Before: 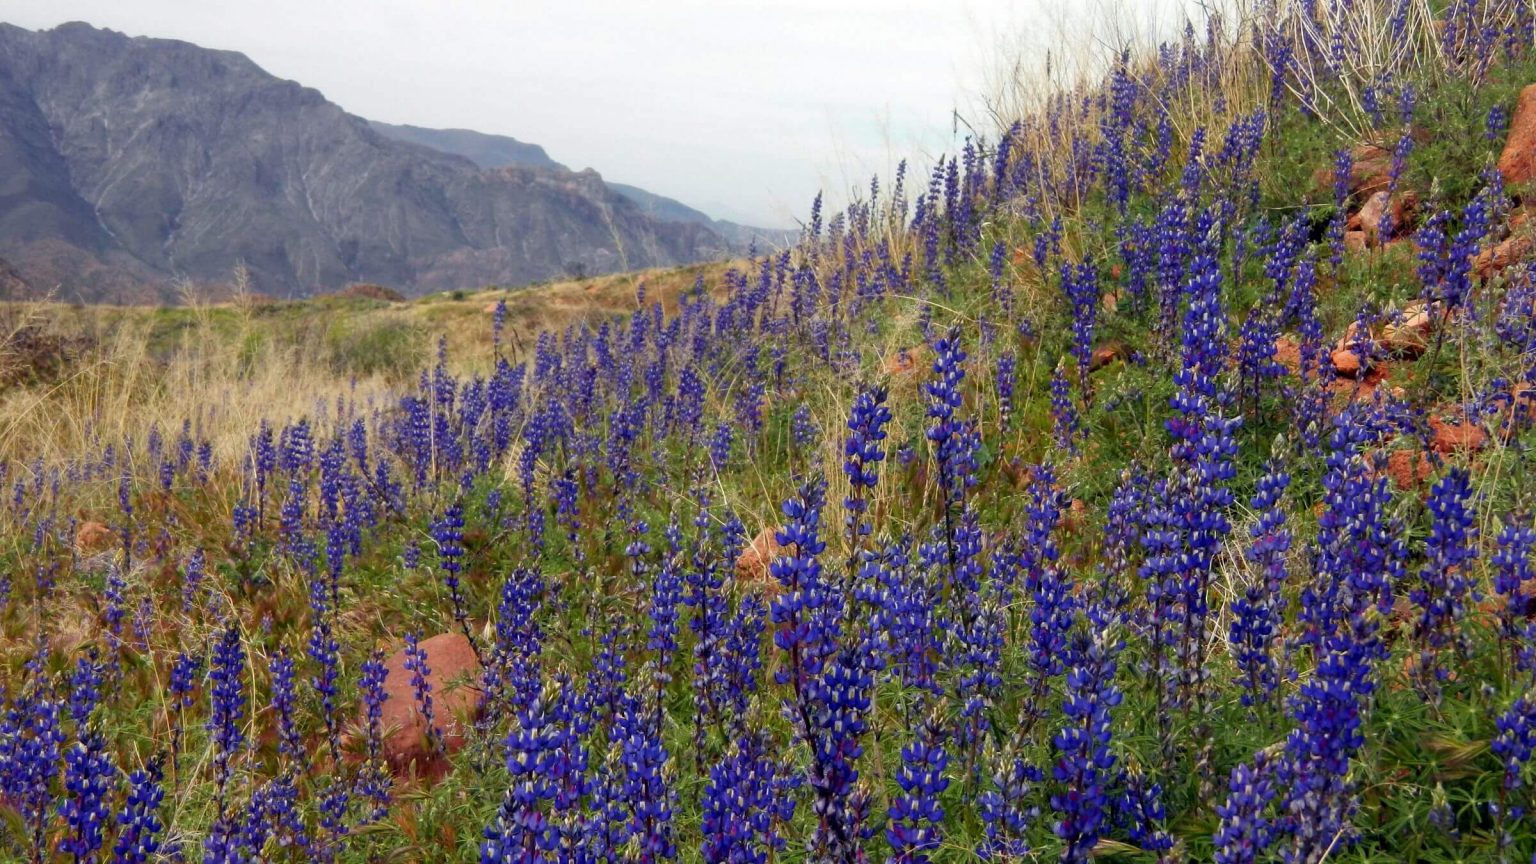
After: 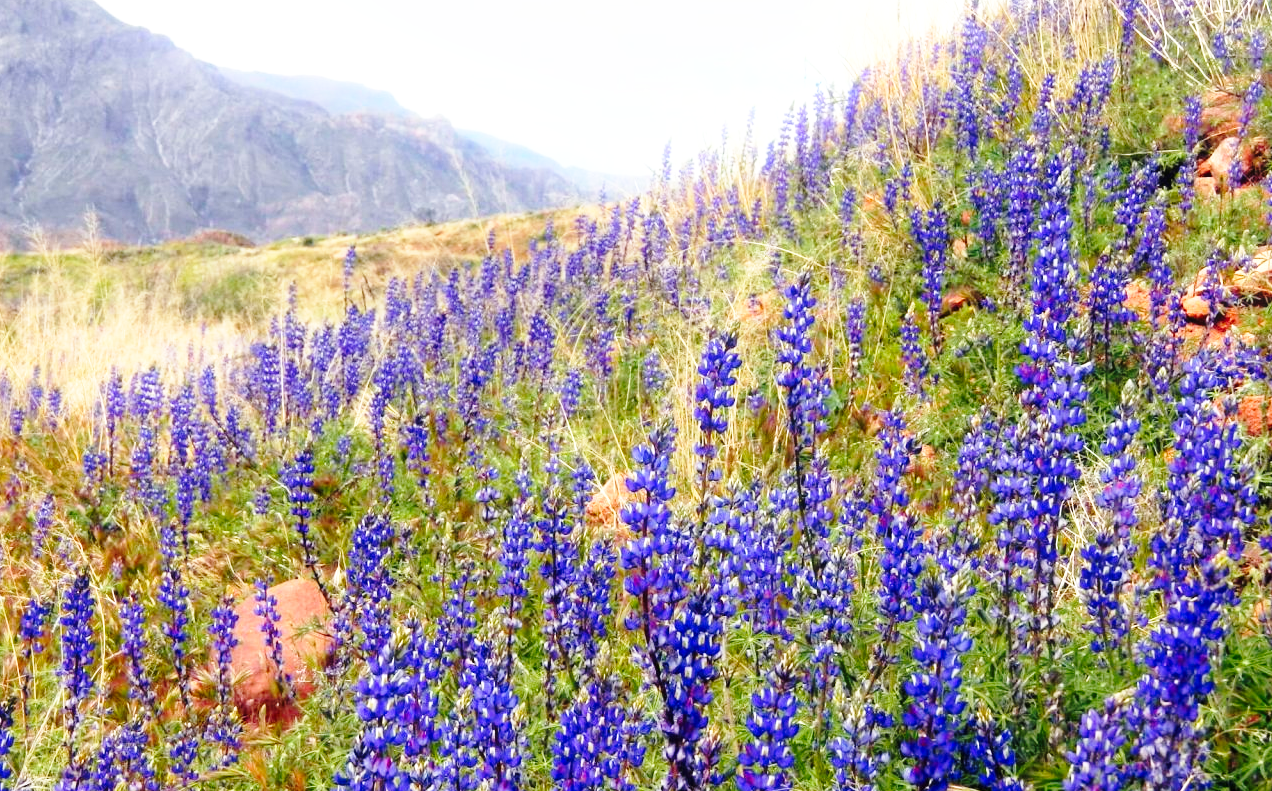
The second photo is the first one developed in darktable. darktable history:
bloom: size 9%, threshold 100%, strength 7%
exposure: black level correction 0, exposure 0.7 EV, compensate exposure bias true, compensate highlight preservation false
crop: left 9.807%, top 6.259%, right 7.334%, bottom 2.177%
base curve: curves: ch0 [(0, 0) (0.028, 0.03) (0.121, 0.232) (0.46, 0.748) (0.859, 0.968) (1, 1)], preserve colors none
